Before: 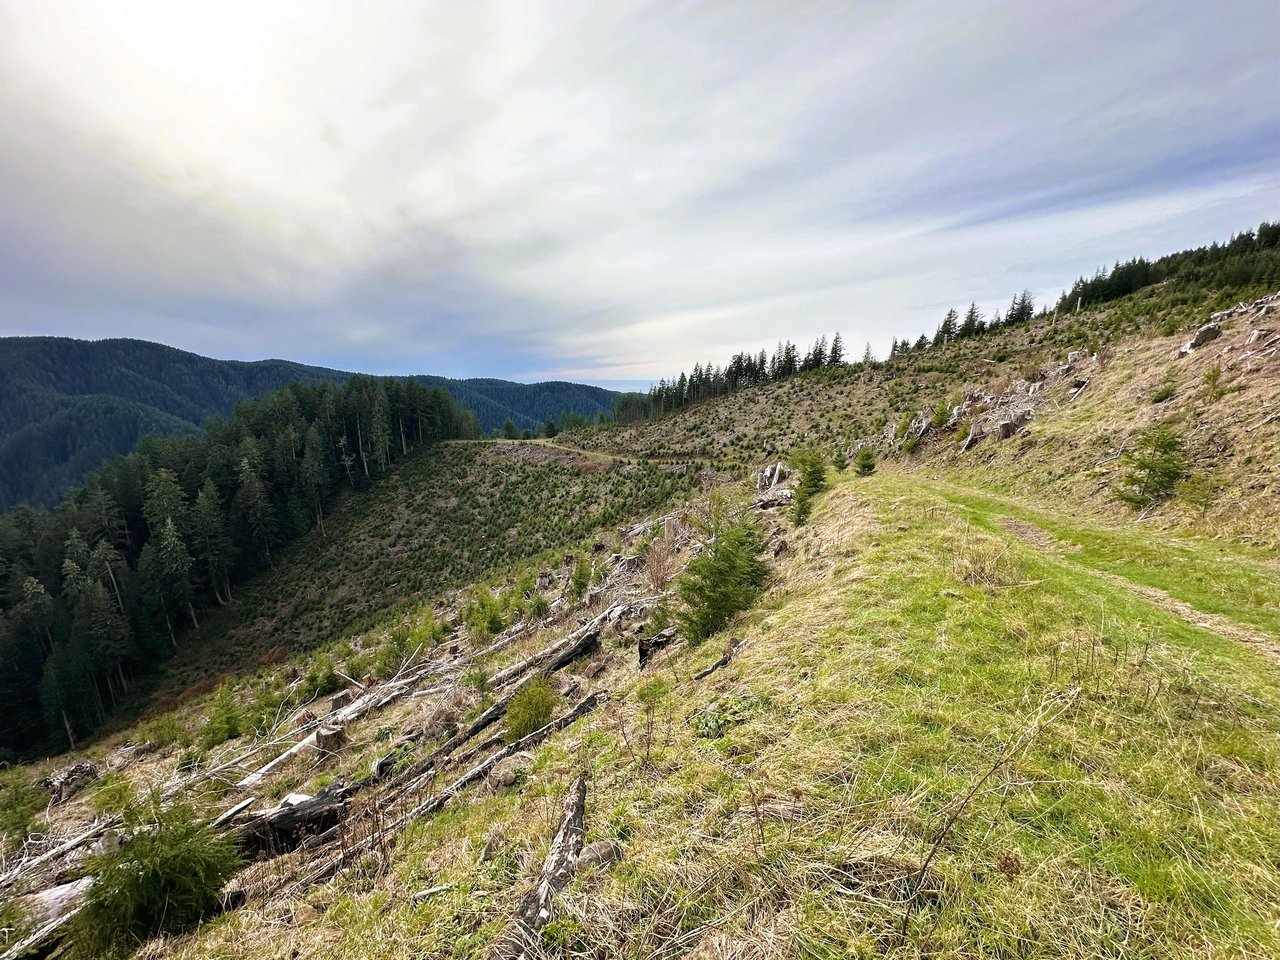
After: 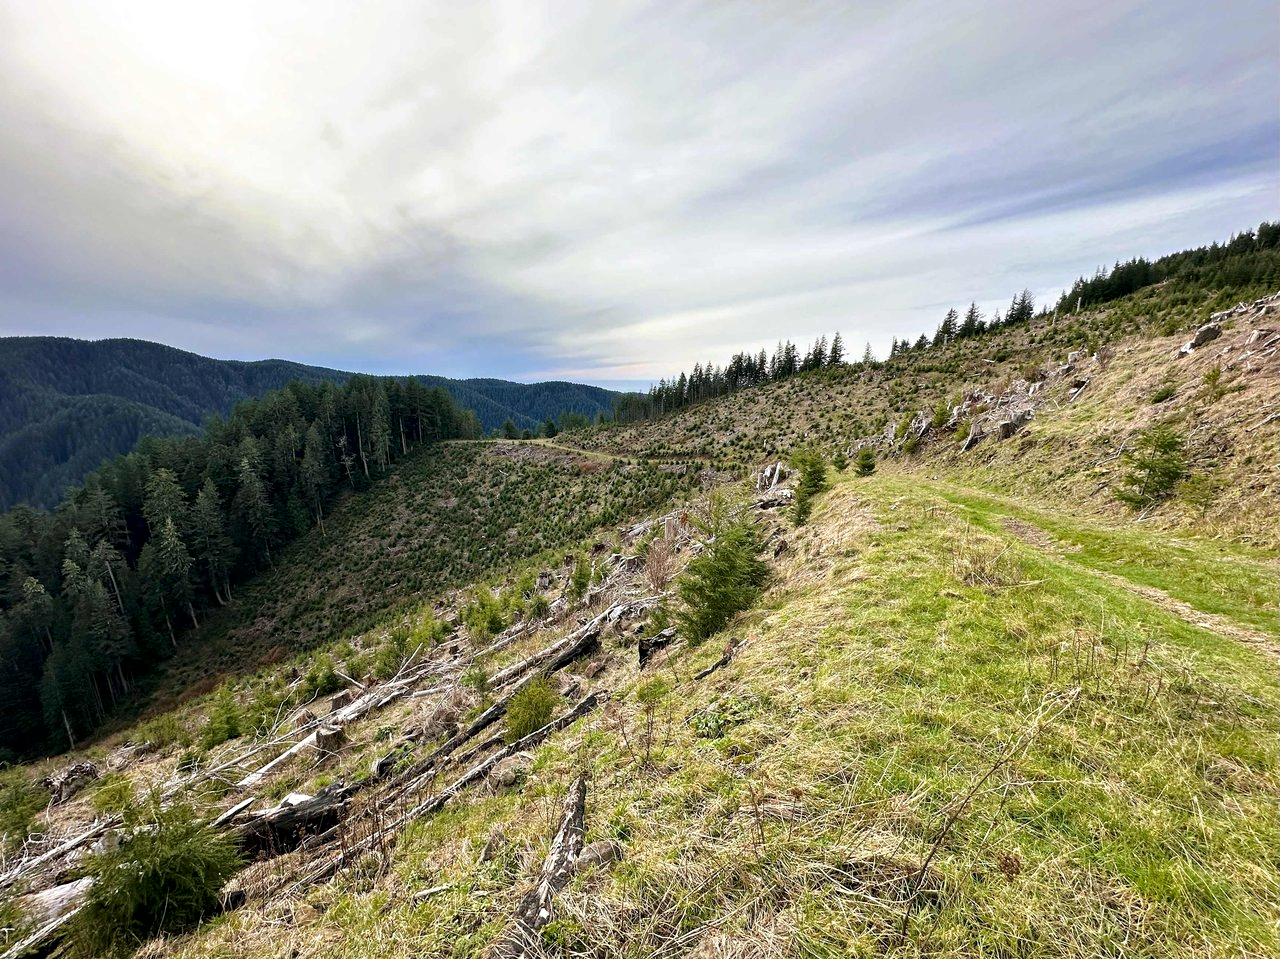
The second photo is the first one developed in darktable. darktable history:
local contrast: mode bilateral grid, contrast 30, coarseness 26, midtone range 0.2
crop: bottom 0.067%
exposure: black level correction 0.001, compensate highlight preservation false
